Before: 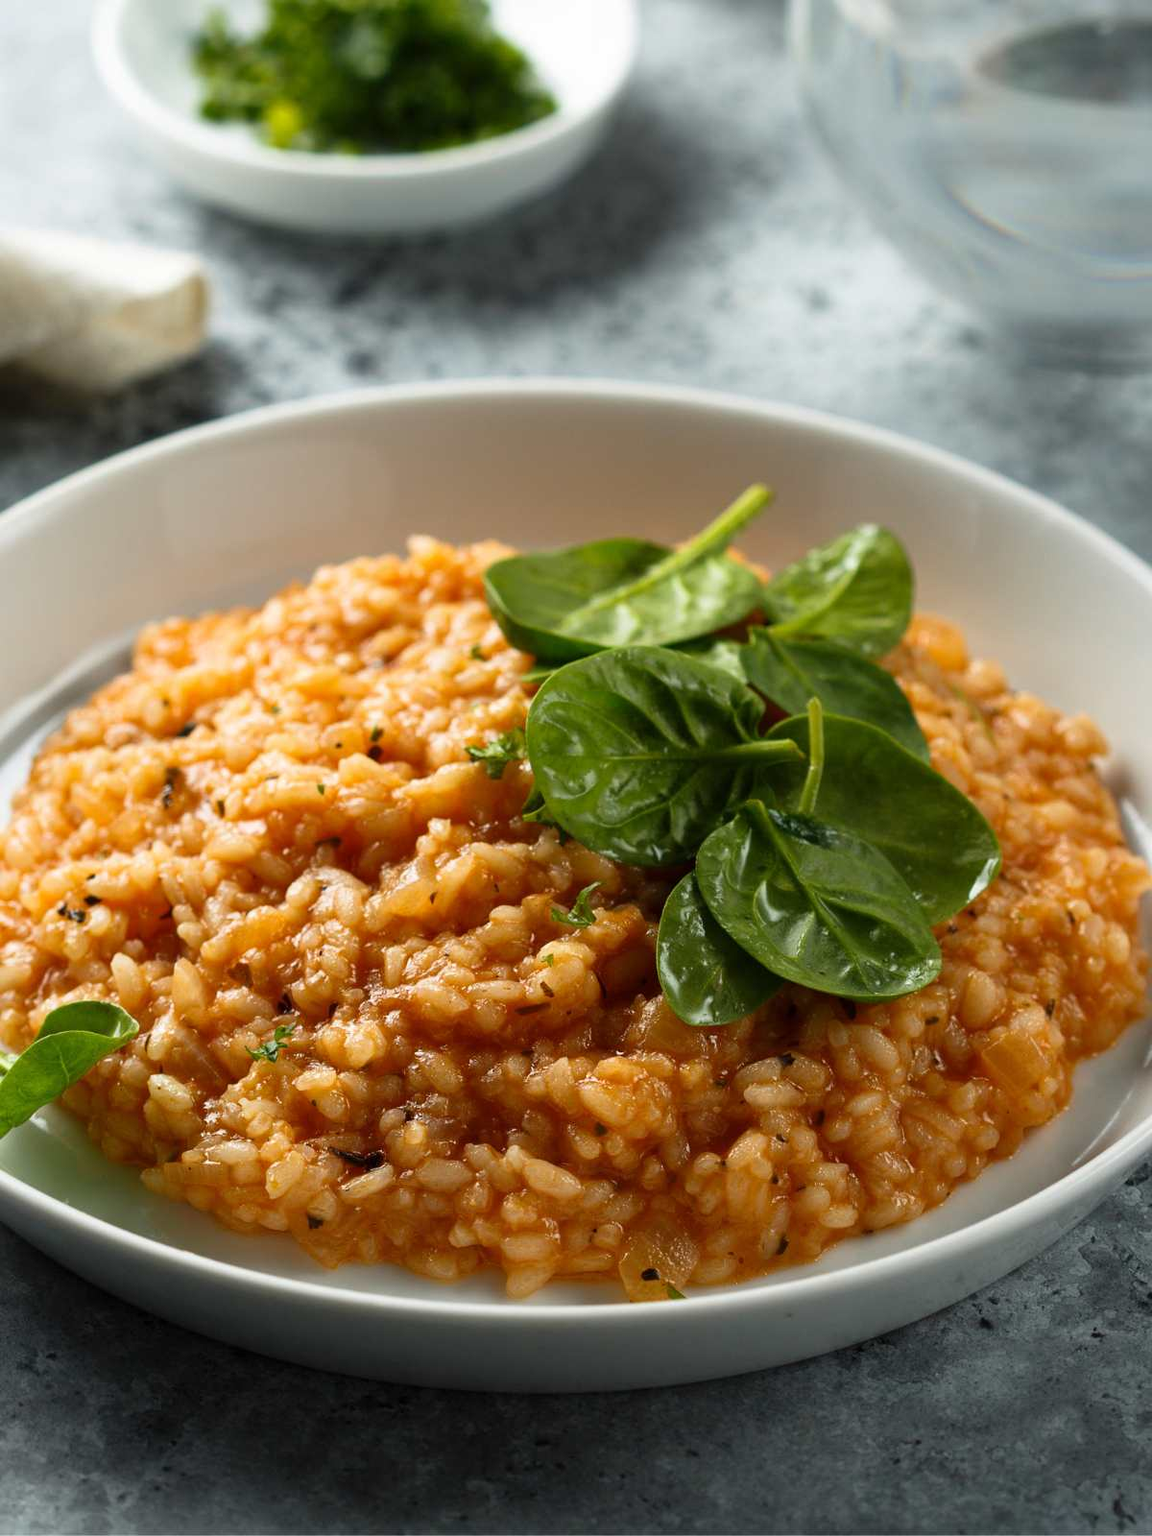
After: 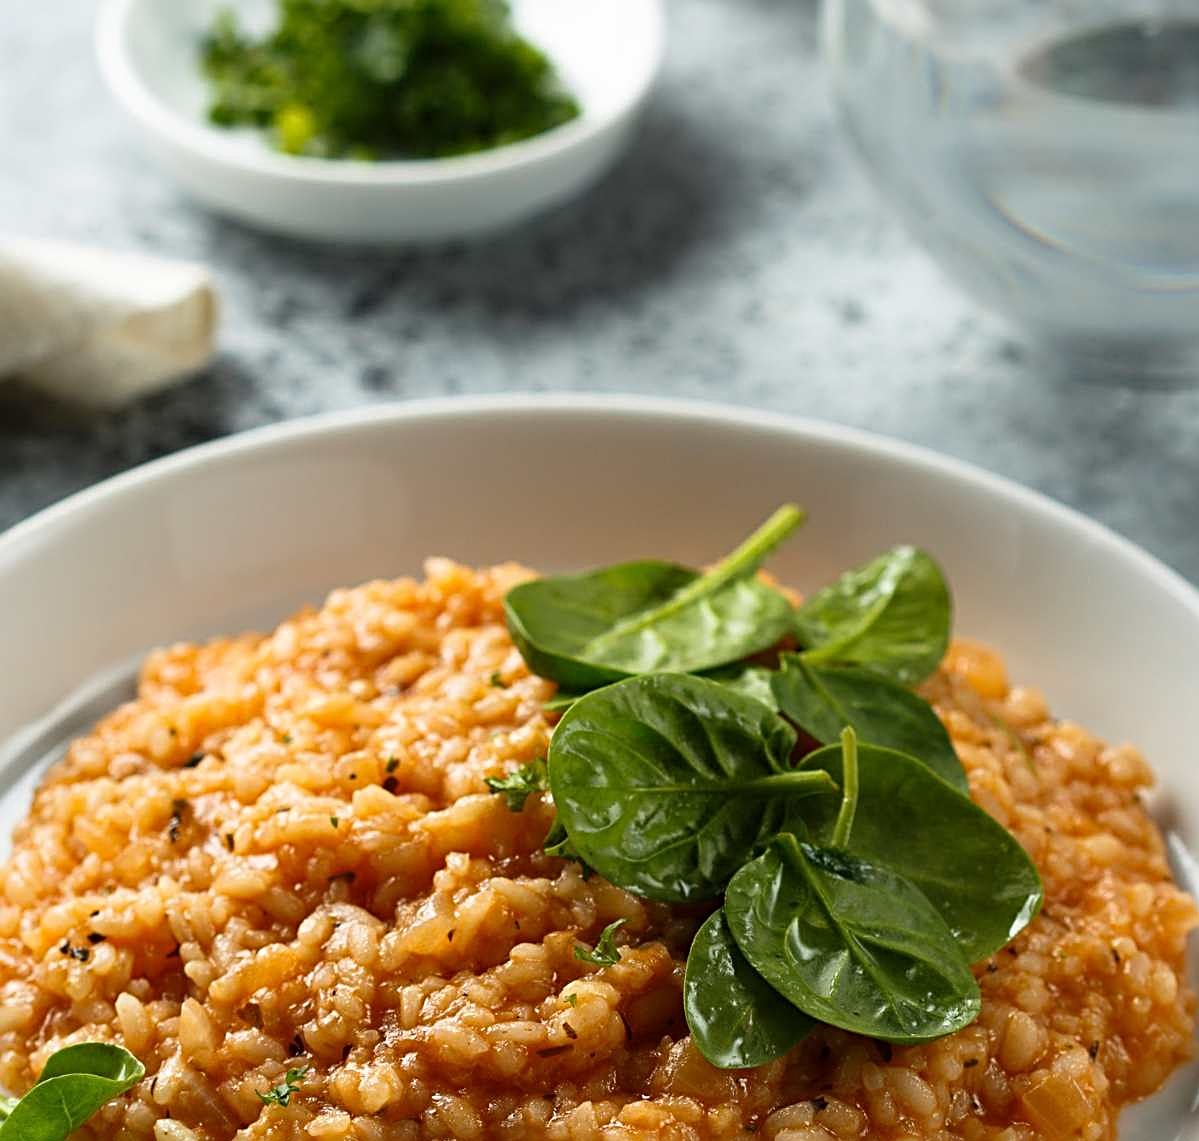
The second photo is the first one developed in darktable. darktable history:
sharpen: radius 3.137
crop: bottom 28.67%
